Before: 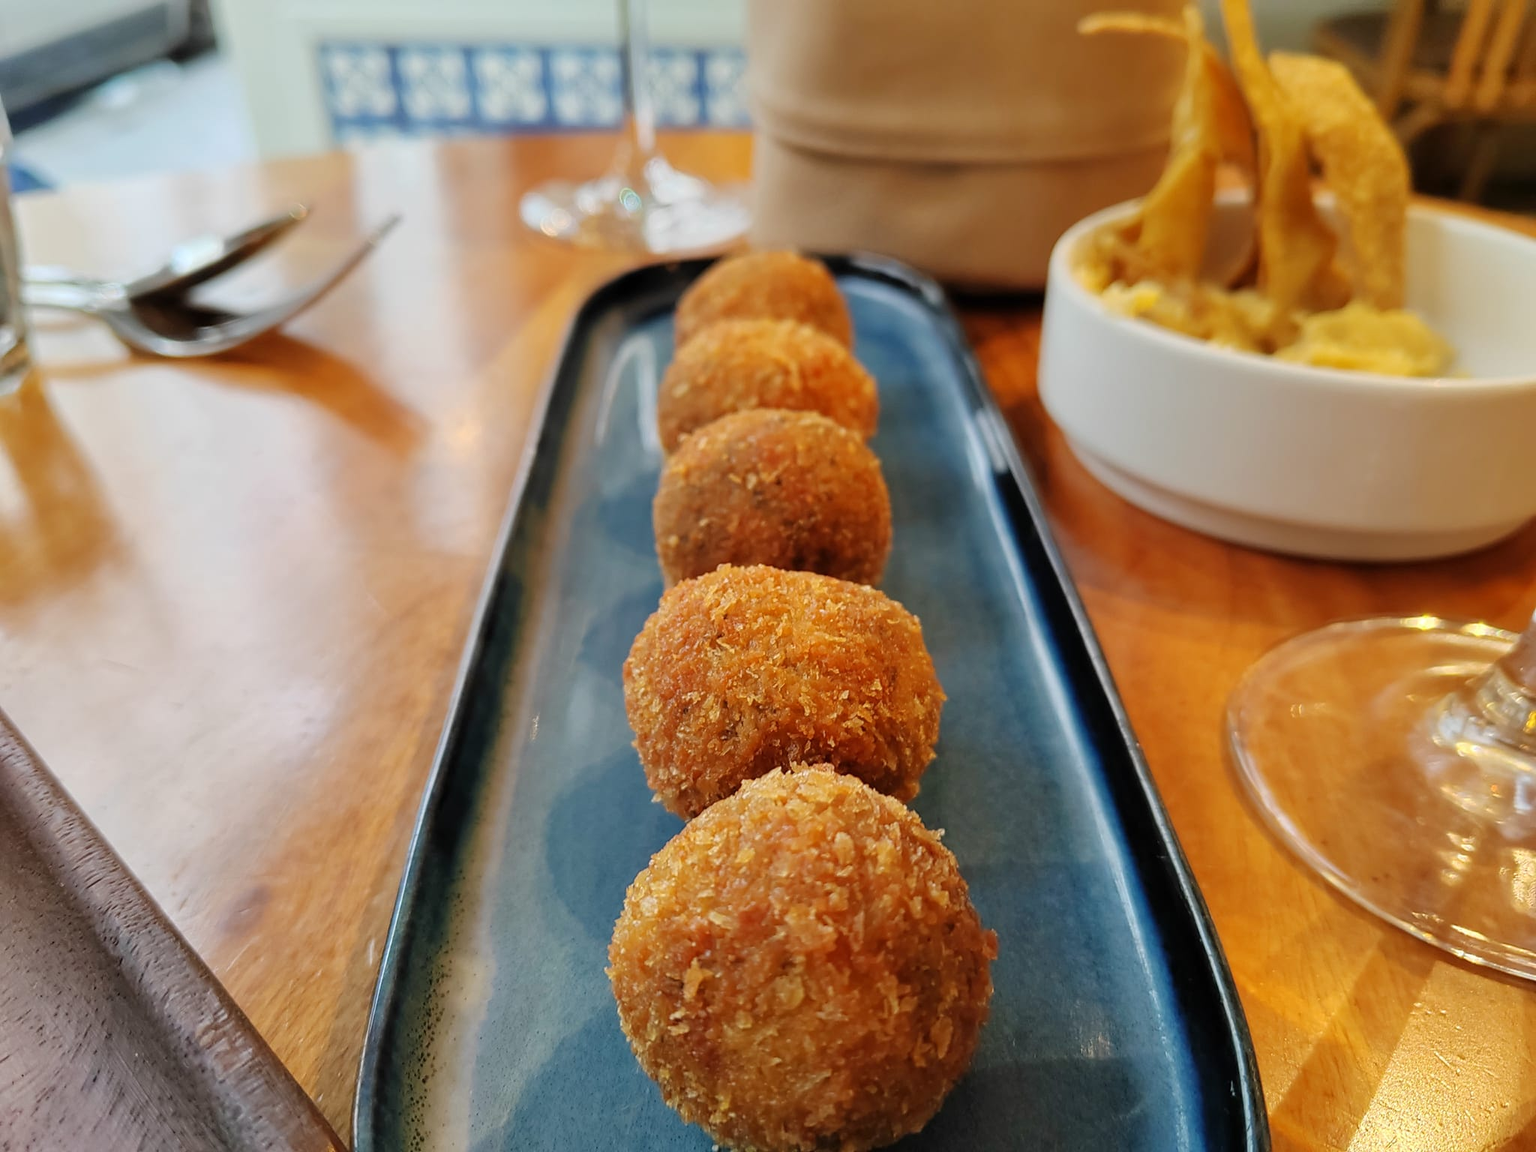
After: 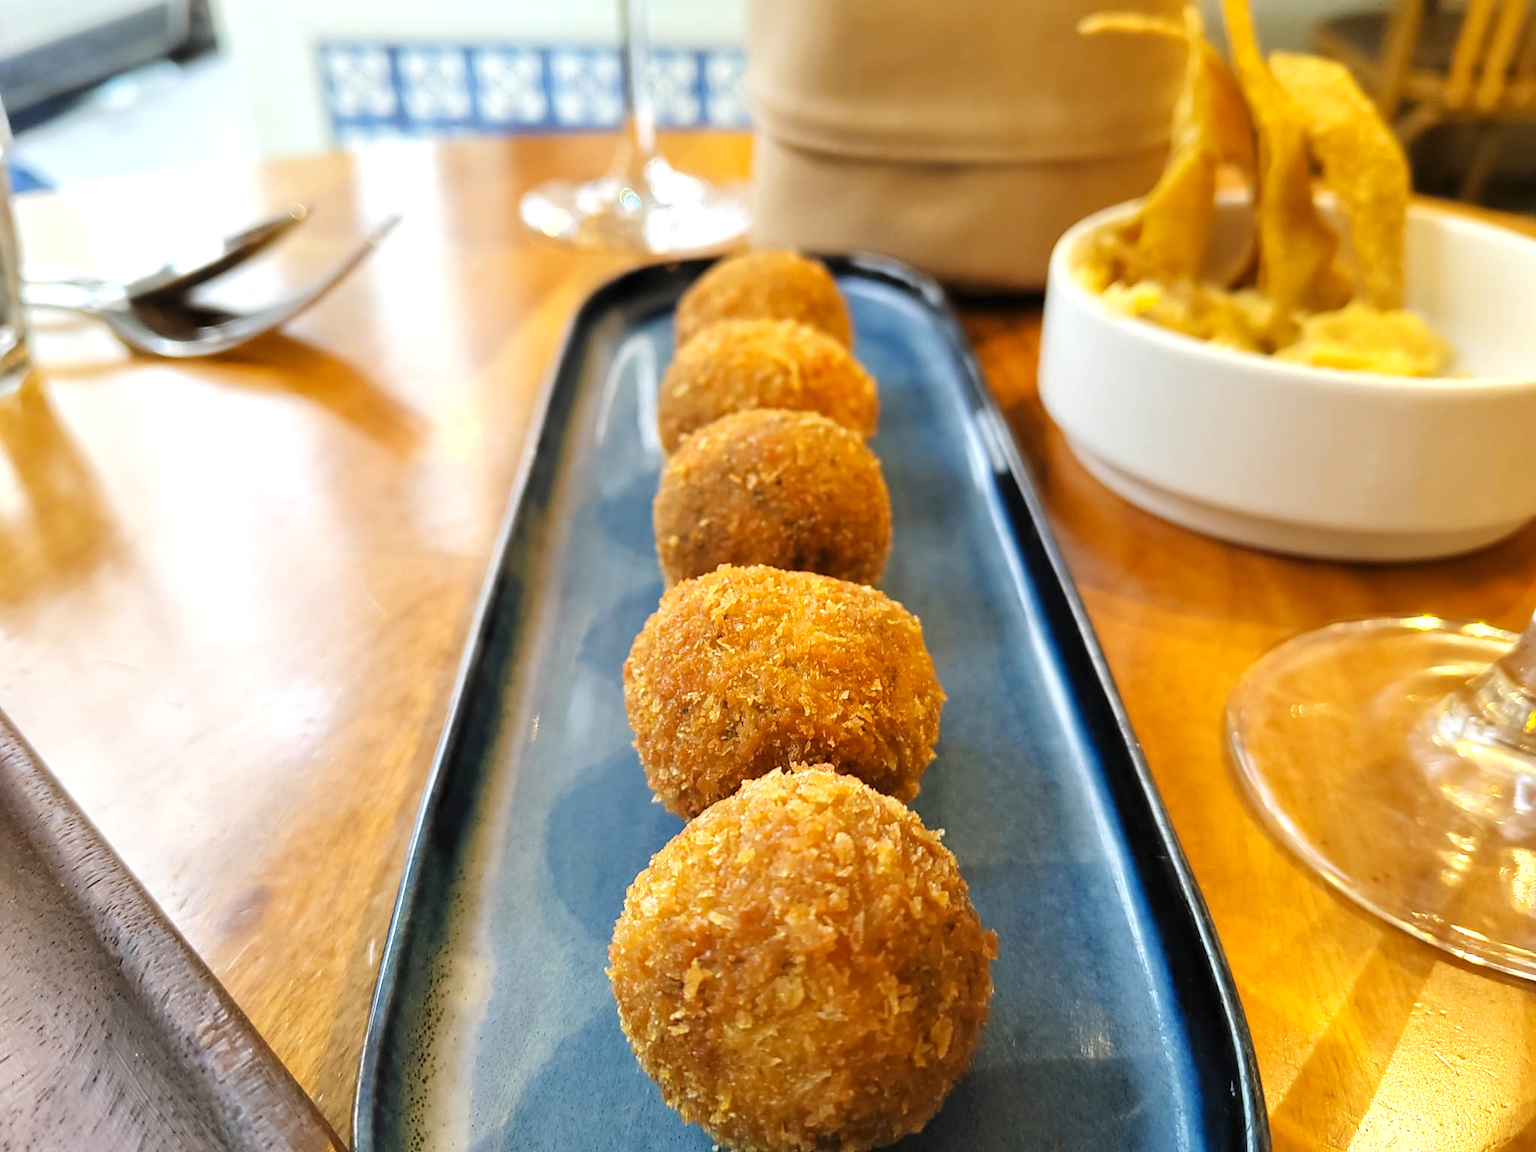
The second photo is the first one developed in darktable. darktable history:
color contrast: green-magenta contrast 0.8, blue-yellow contrast 1.1, unbound 0
exposure: black level correction 0, exposure 0.7 EV, compensate exposure bias true, compensate highlight preservation false
